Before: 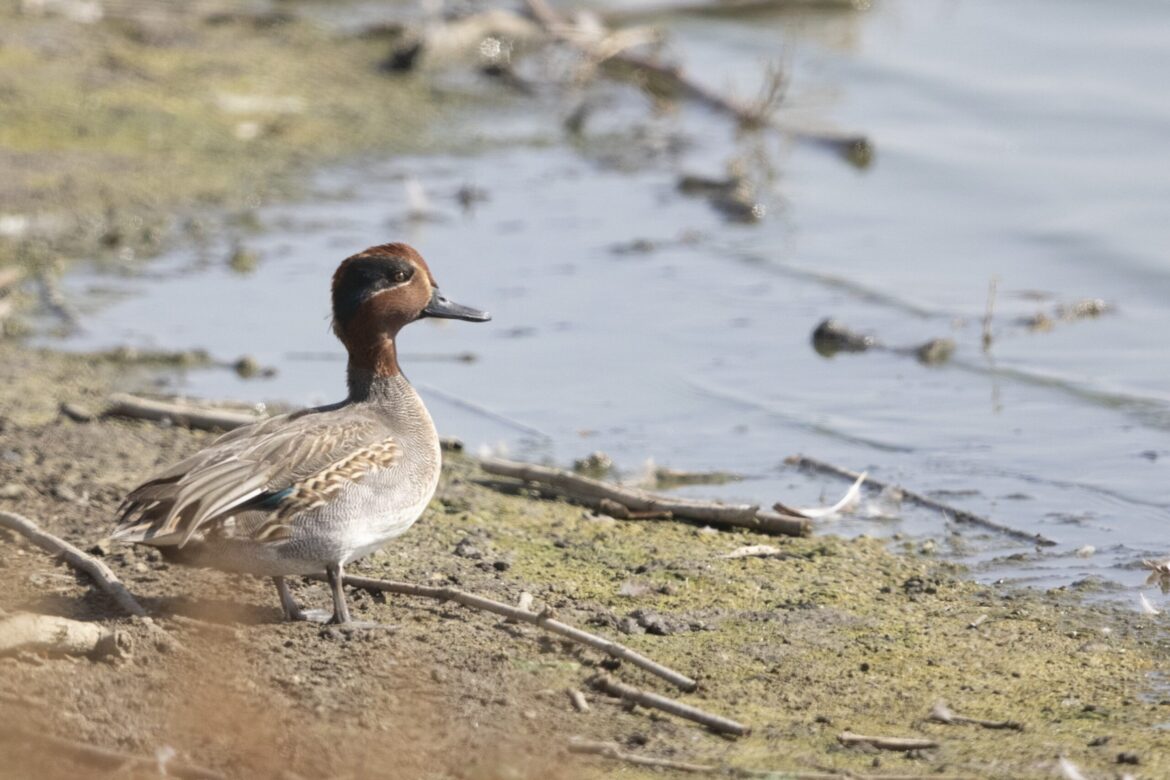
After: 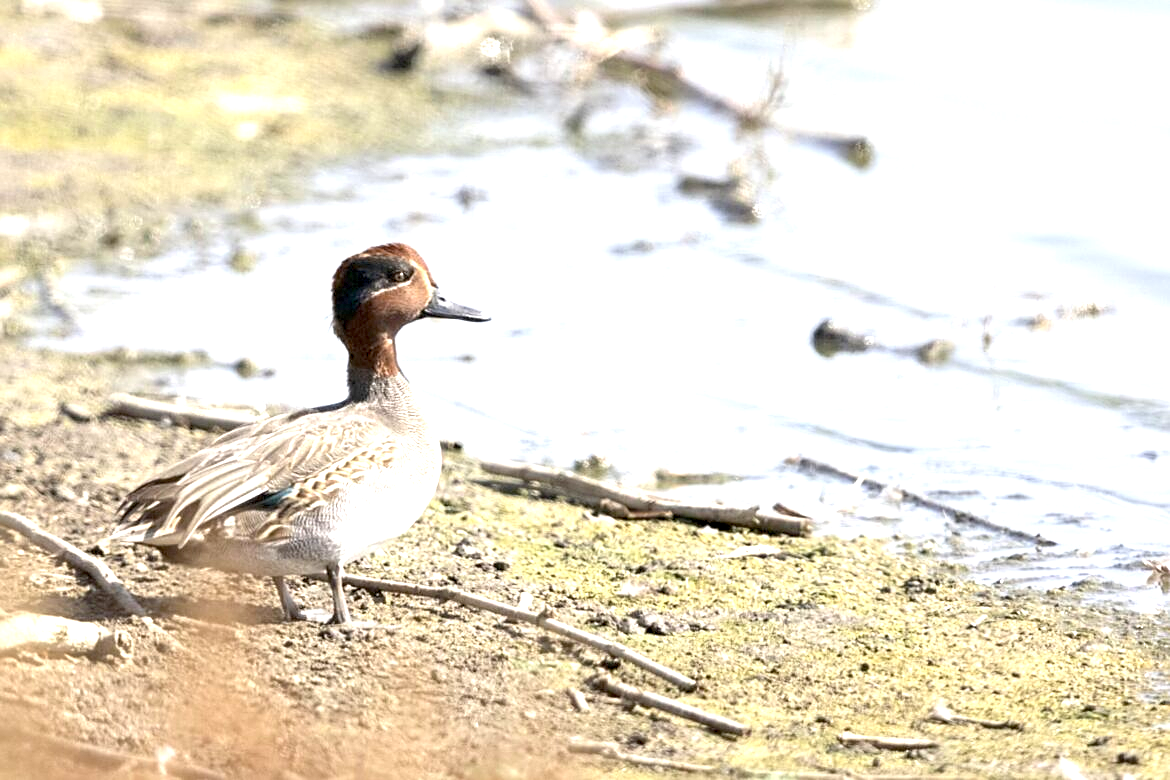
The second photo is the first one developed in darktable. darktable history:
levels: black 3.79%, levels [0, 0.476, 0.951]
sharpen: on, module defaults
exposure: black level correction 0.01, exposure 1 EV, compensate highlight preservation false
